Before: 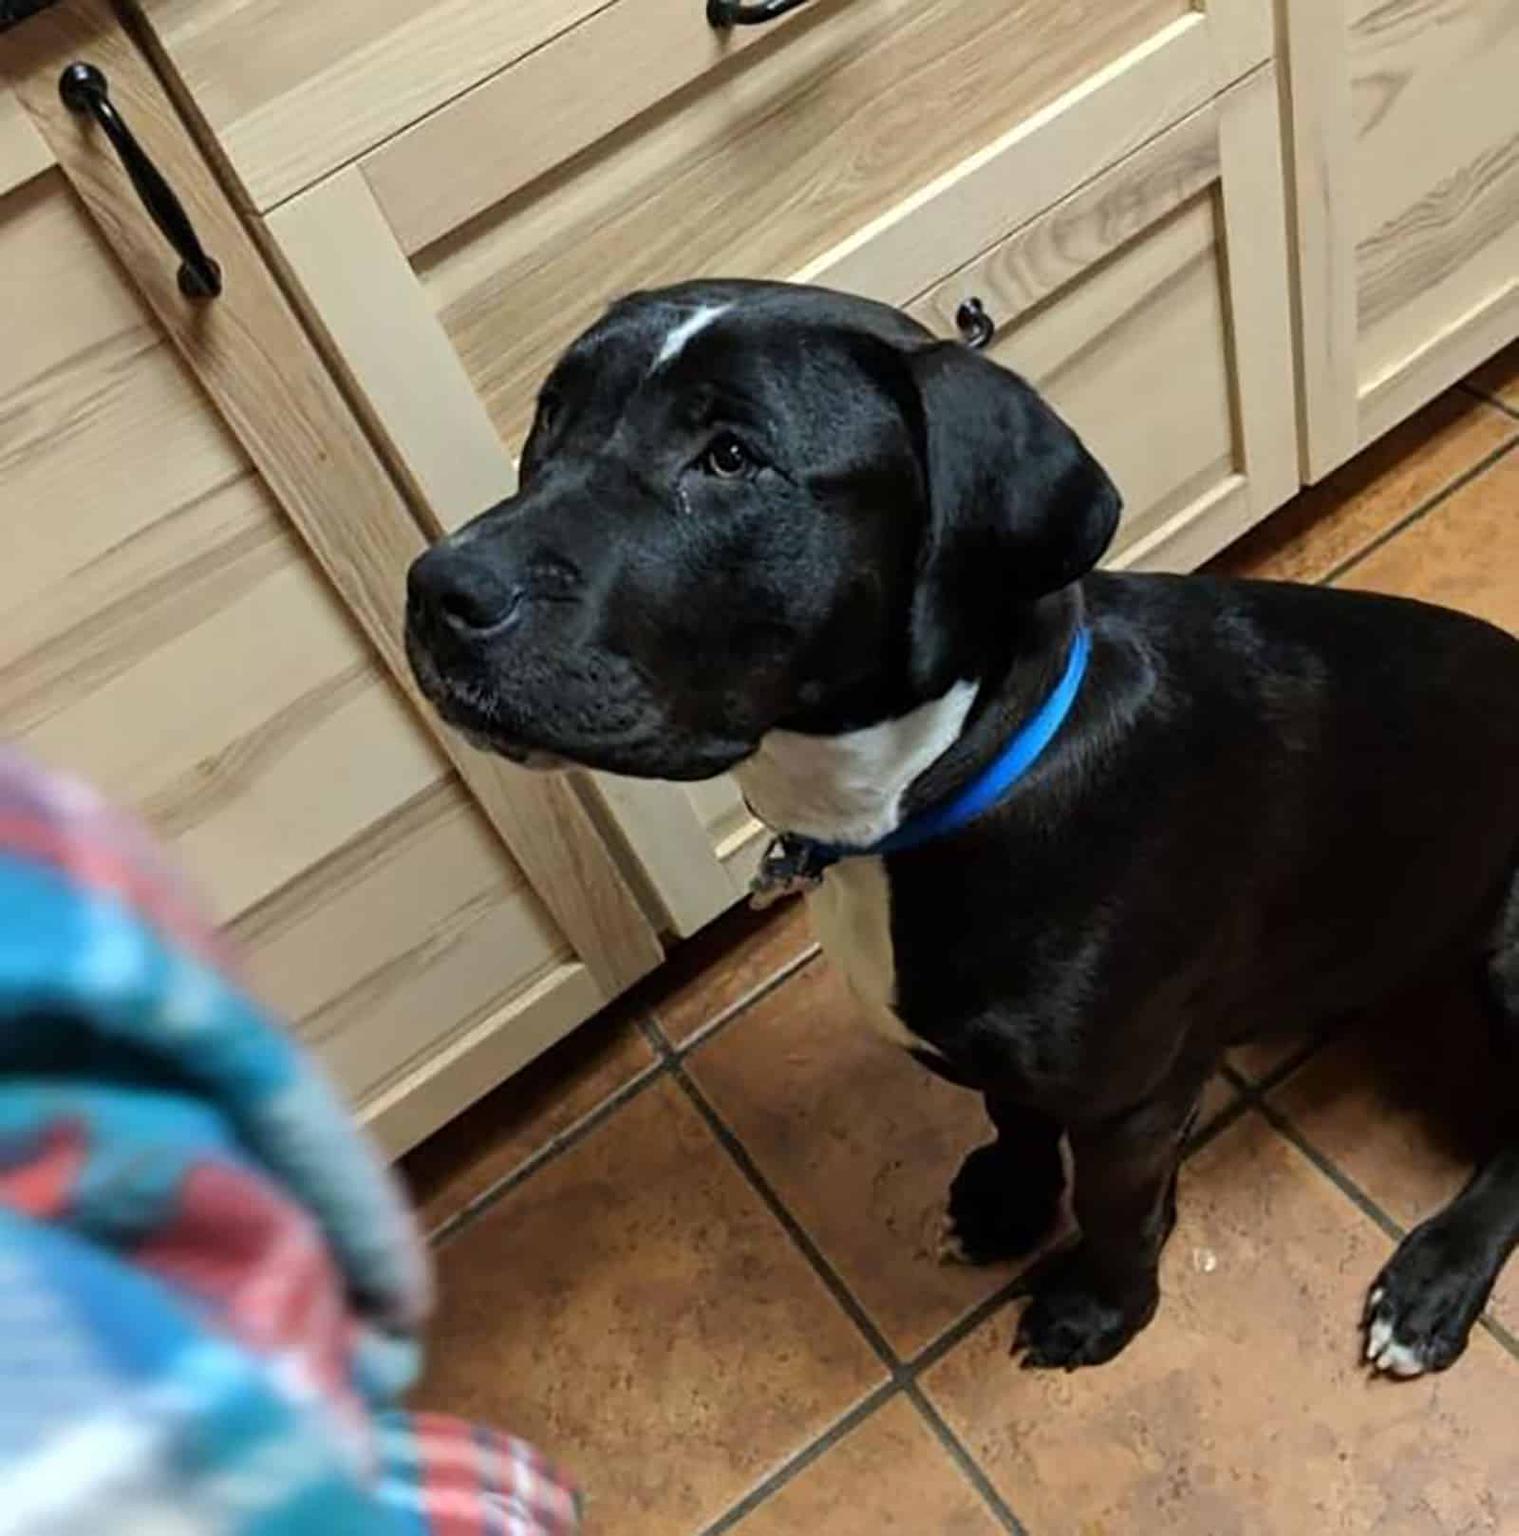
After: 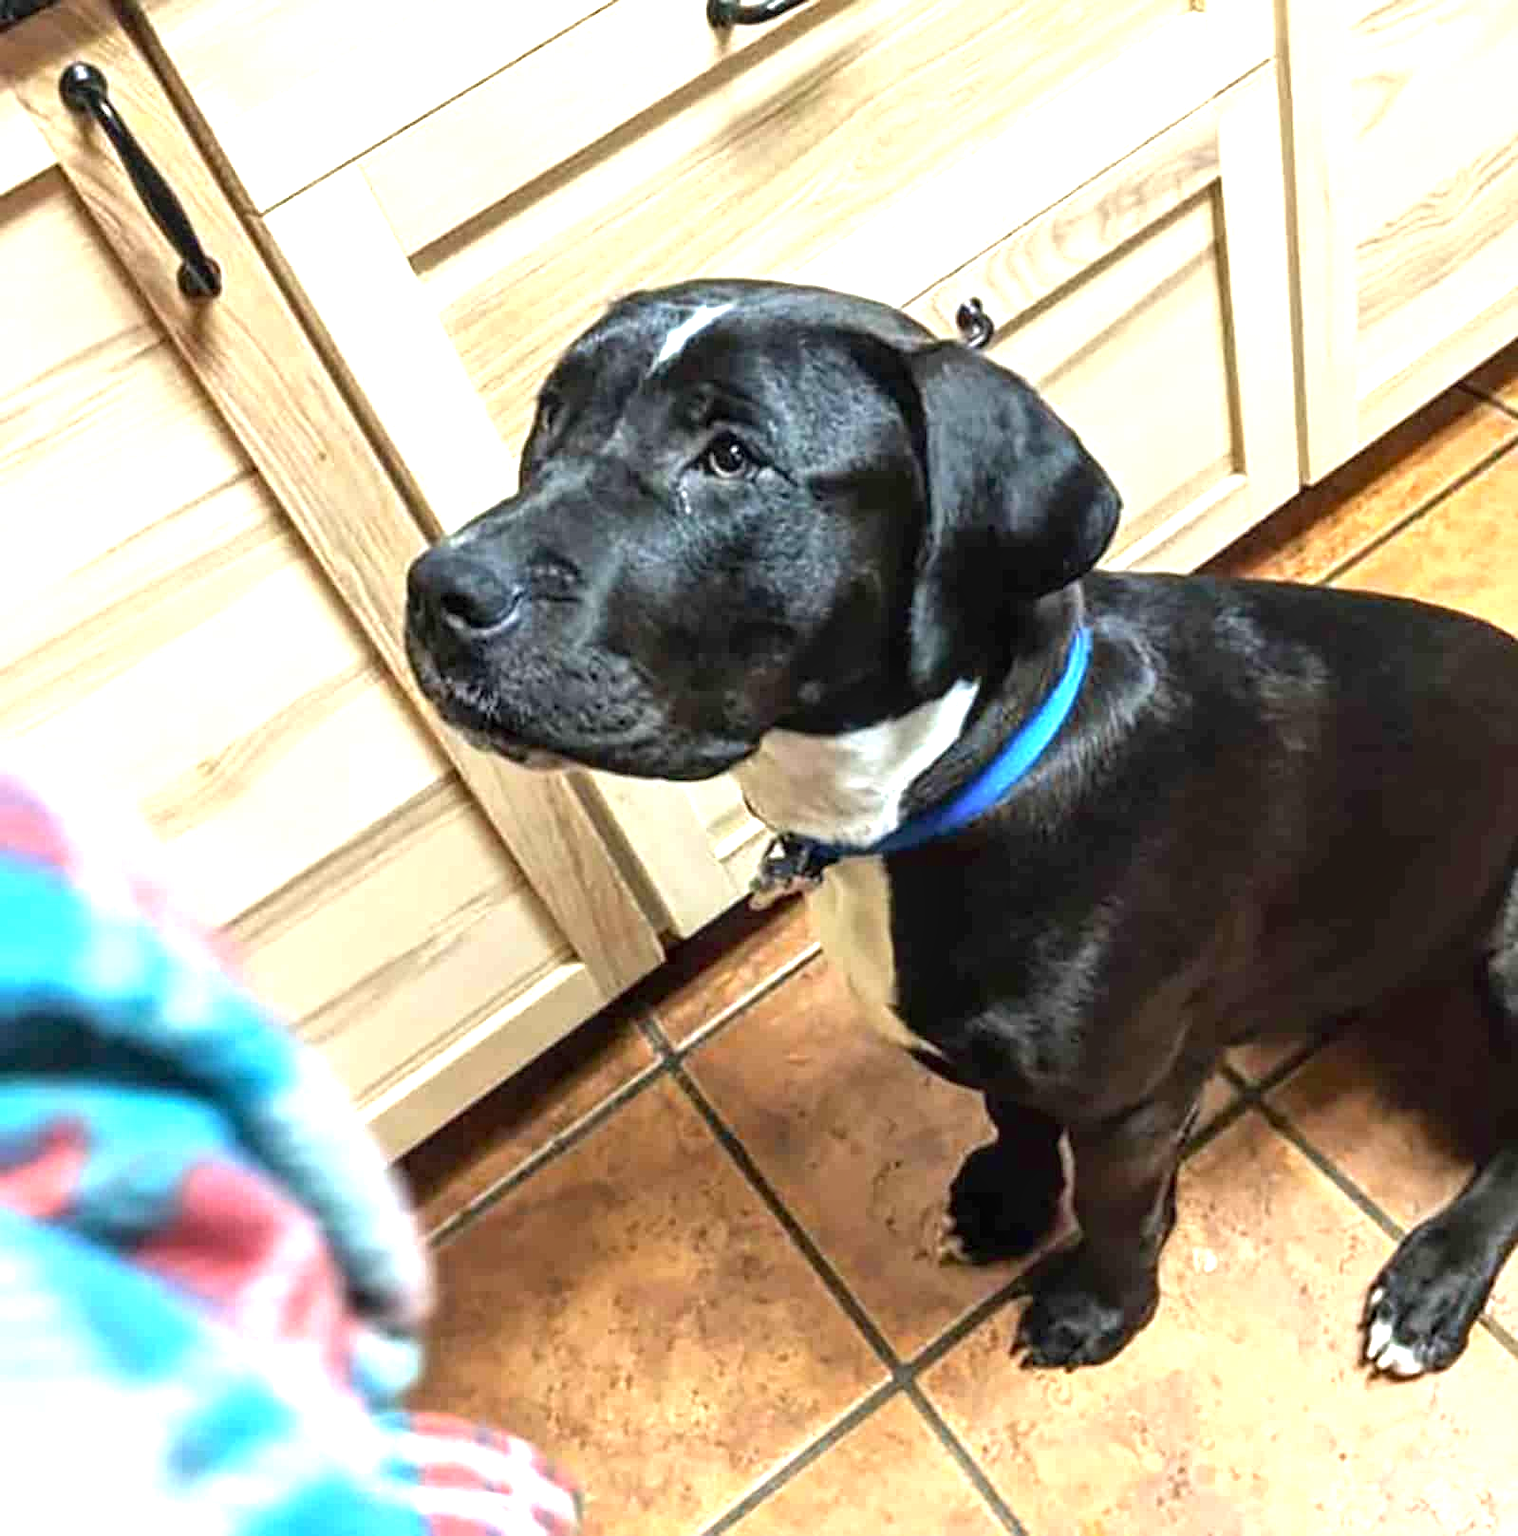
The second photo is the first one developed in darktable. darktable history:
exposure: black level correction 0.001, exposure 1.644 EV, compensate highlight preservation false
local contrast: on, module defaults
